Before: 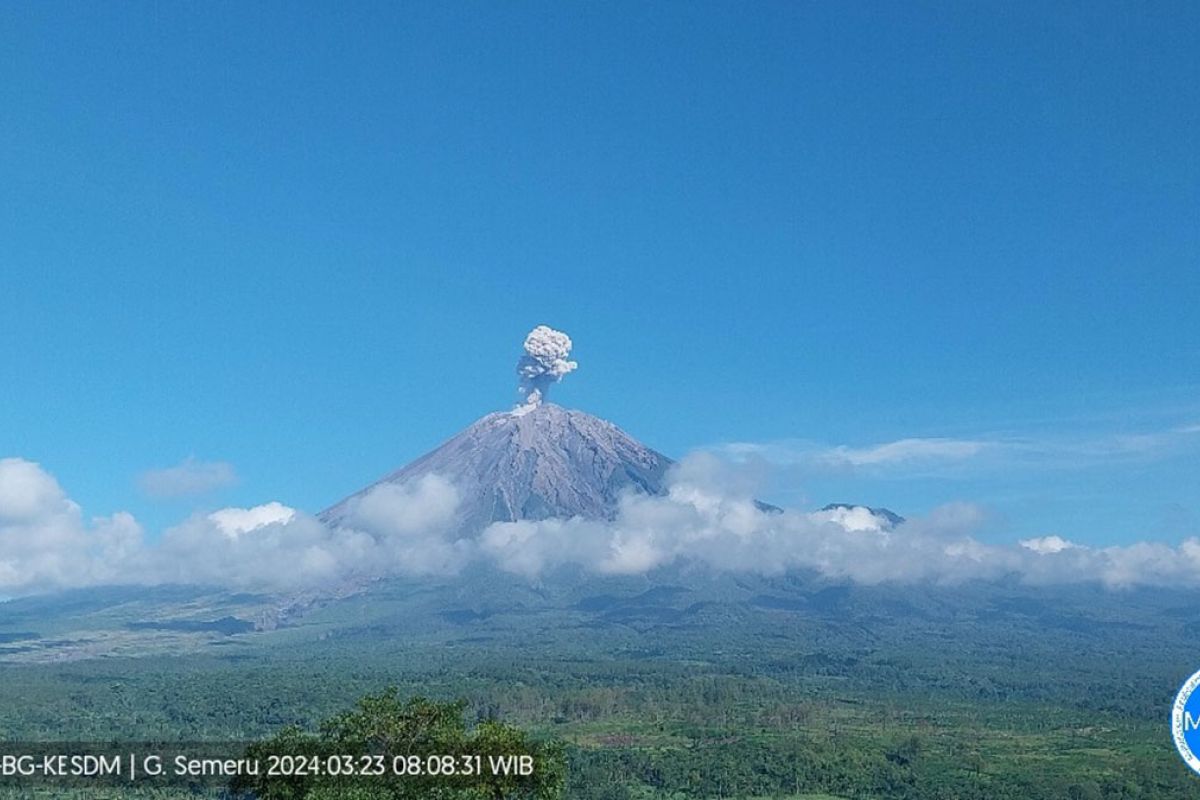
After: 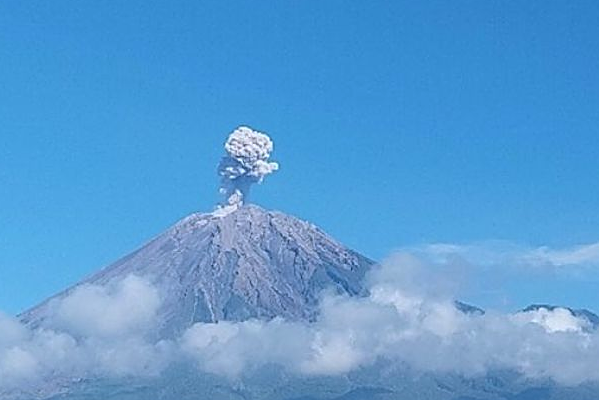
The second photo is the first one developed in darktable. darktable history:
white balance: red 0.983, blue 1.036
sharpen: on, module defaults
crop: left 25%, top 25%, right 25%, bottom 25%
